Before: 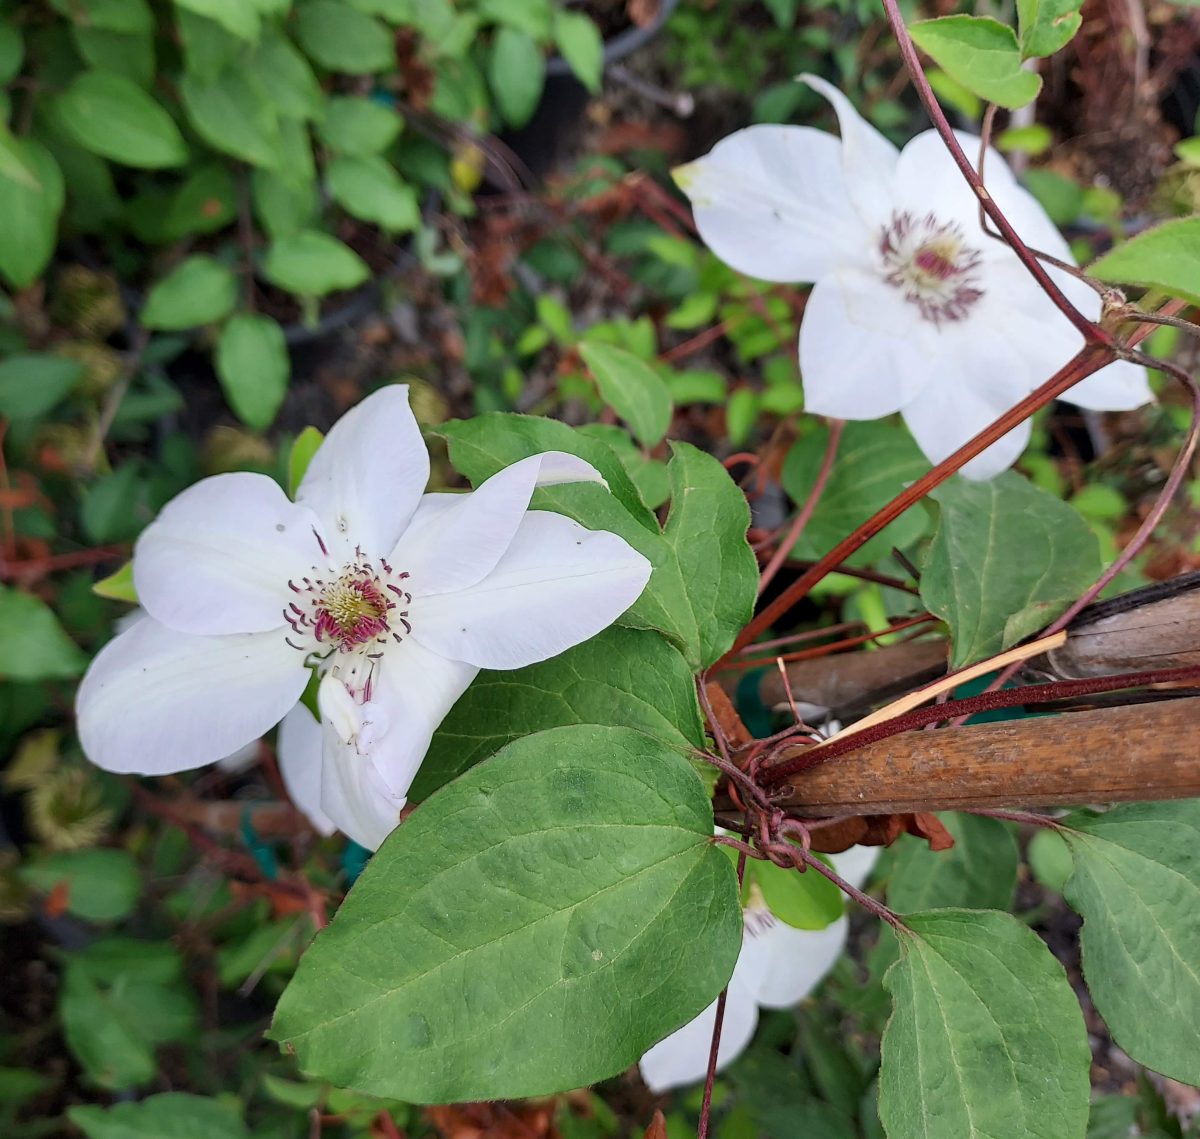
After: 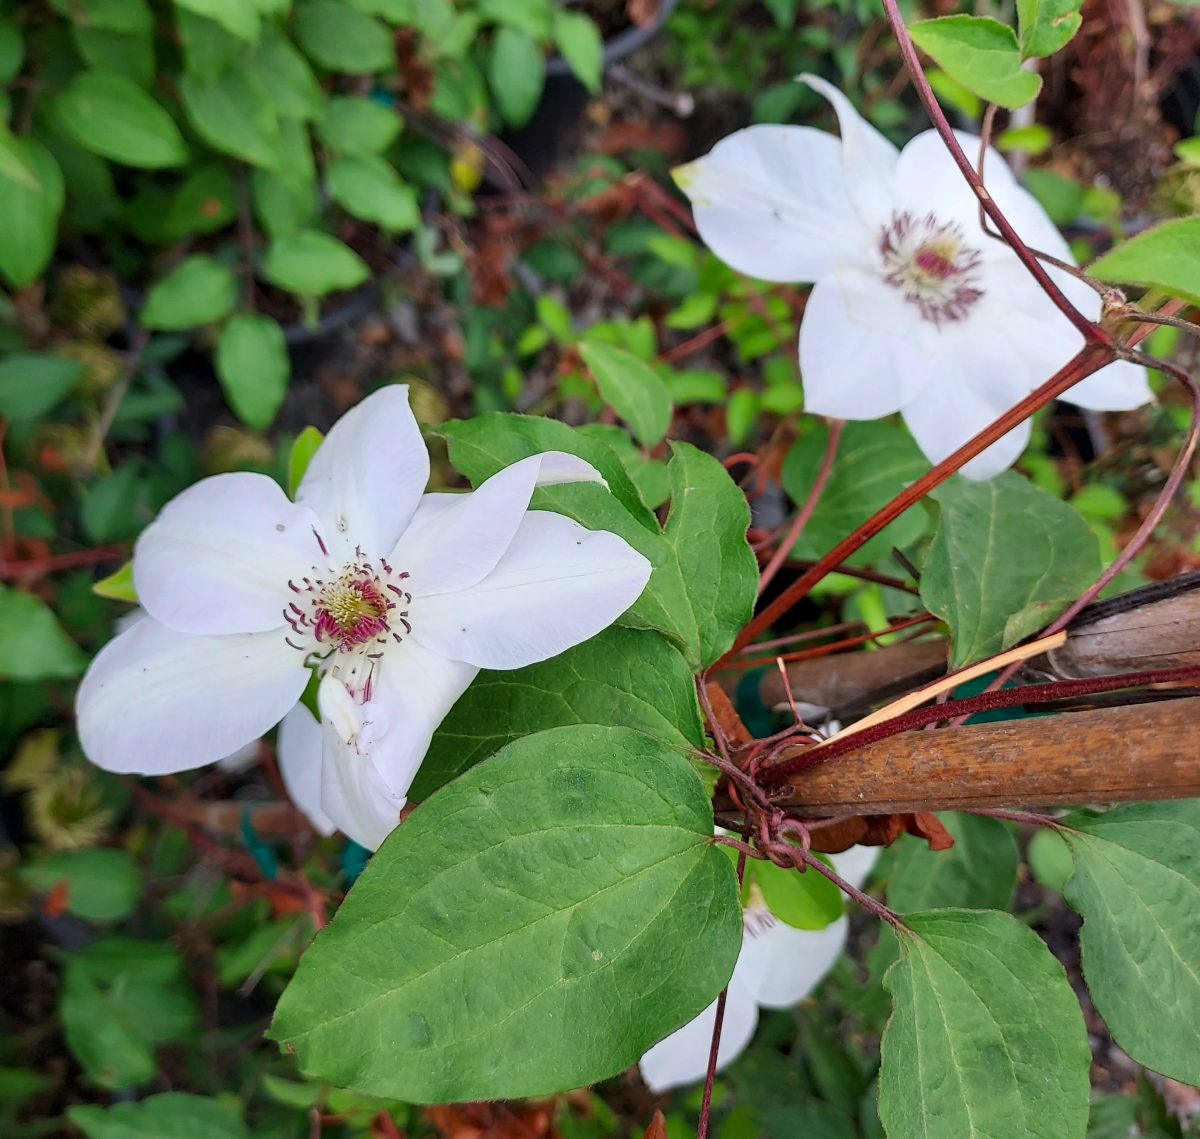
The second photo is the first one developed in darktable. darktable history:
contrast brightness saturation: contrast 0.035, saturation 0.152
